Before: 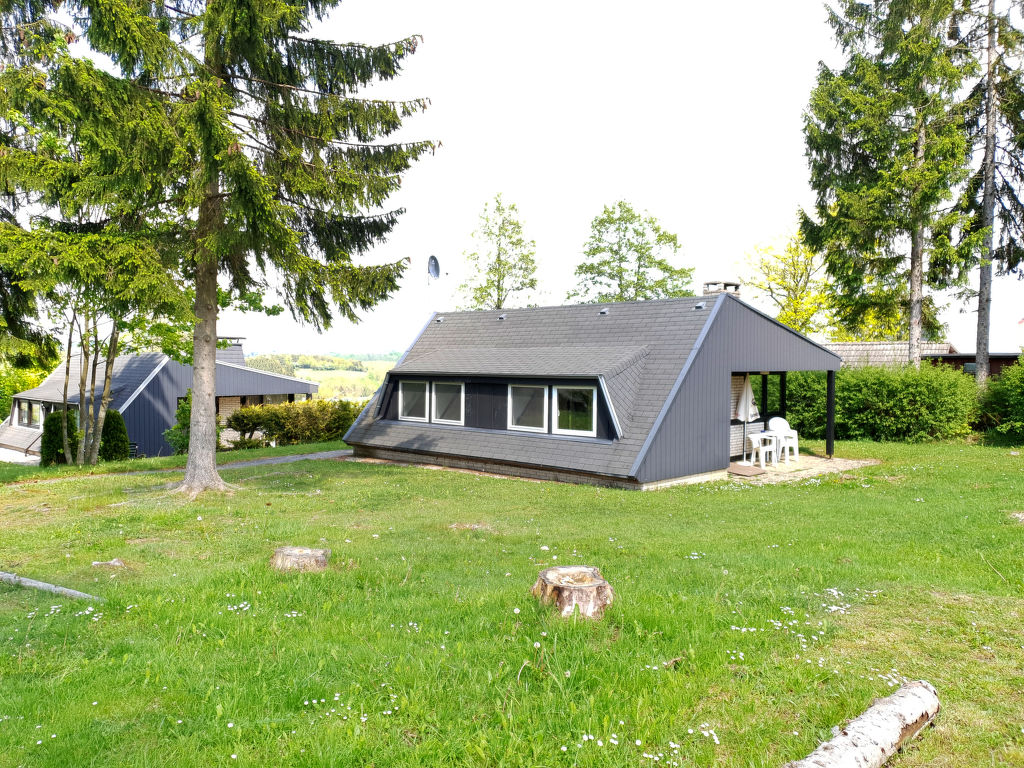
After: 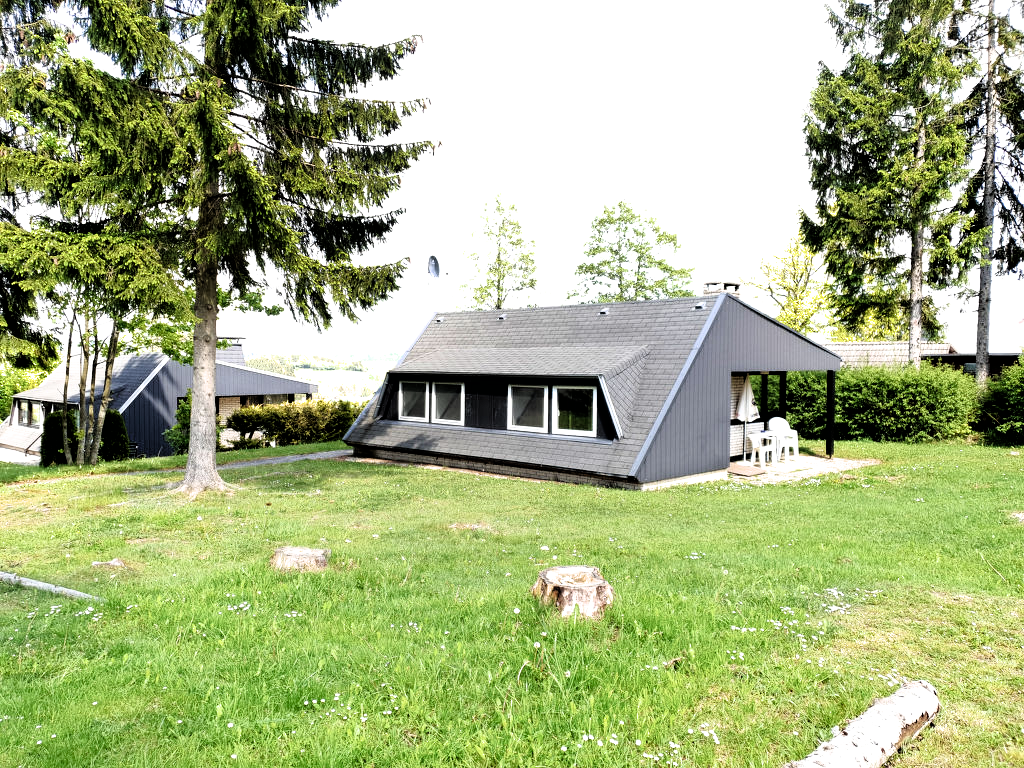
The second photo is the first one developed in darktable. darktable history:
filmic rgb: black relative exposure -3.61 EV, white relative exposure 2.11 EV, hardness 3.63
